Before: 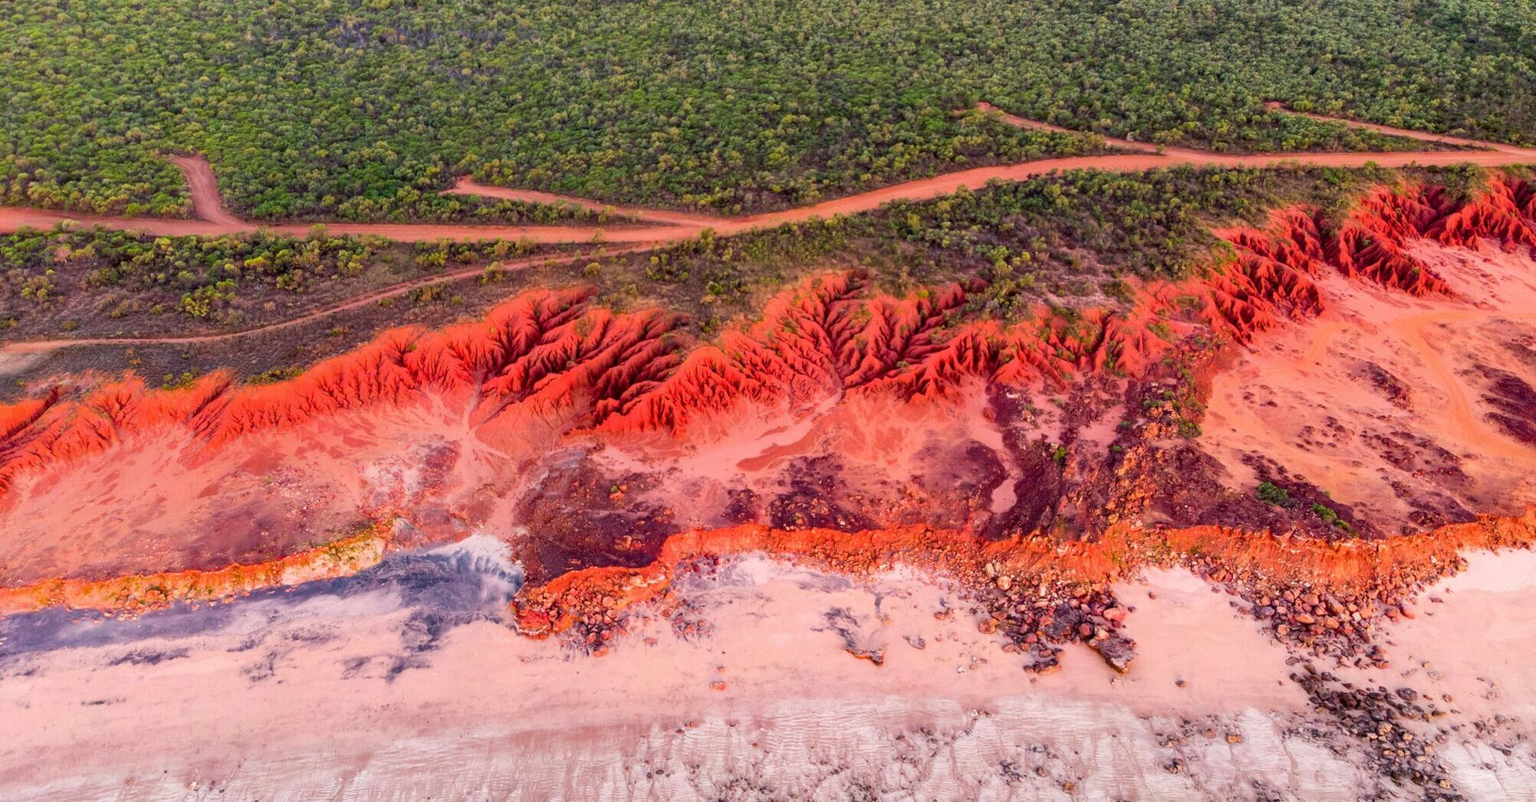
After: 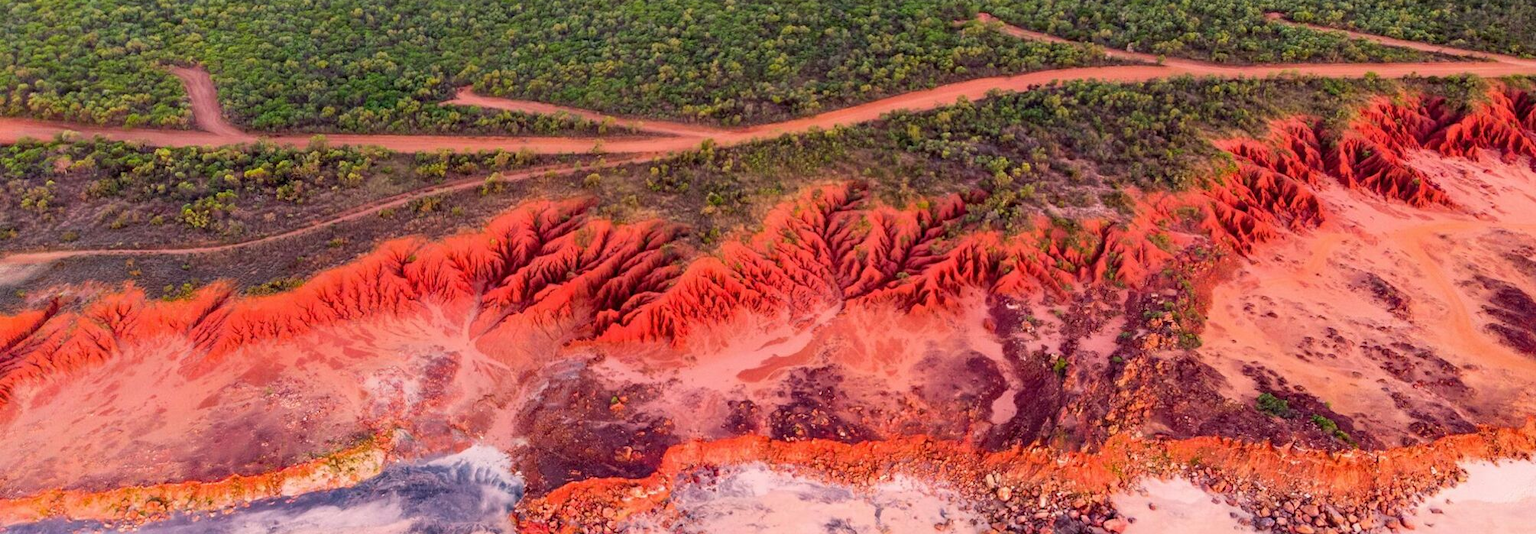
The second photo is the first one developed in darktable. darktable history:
crop: top 11.148%, bottom 22.207%
